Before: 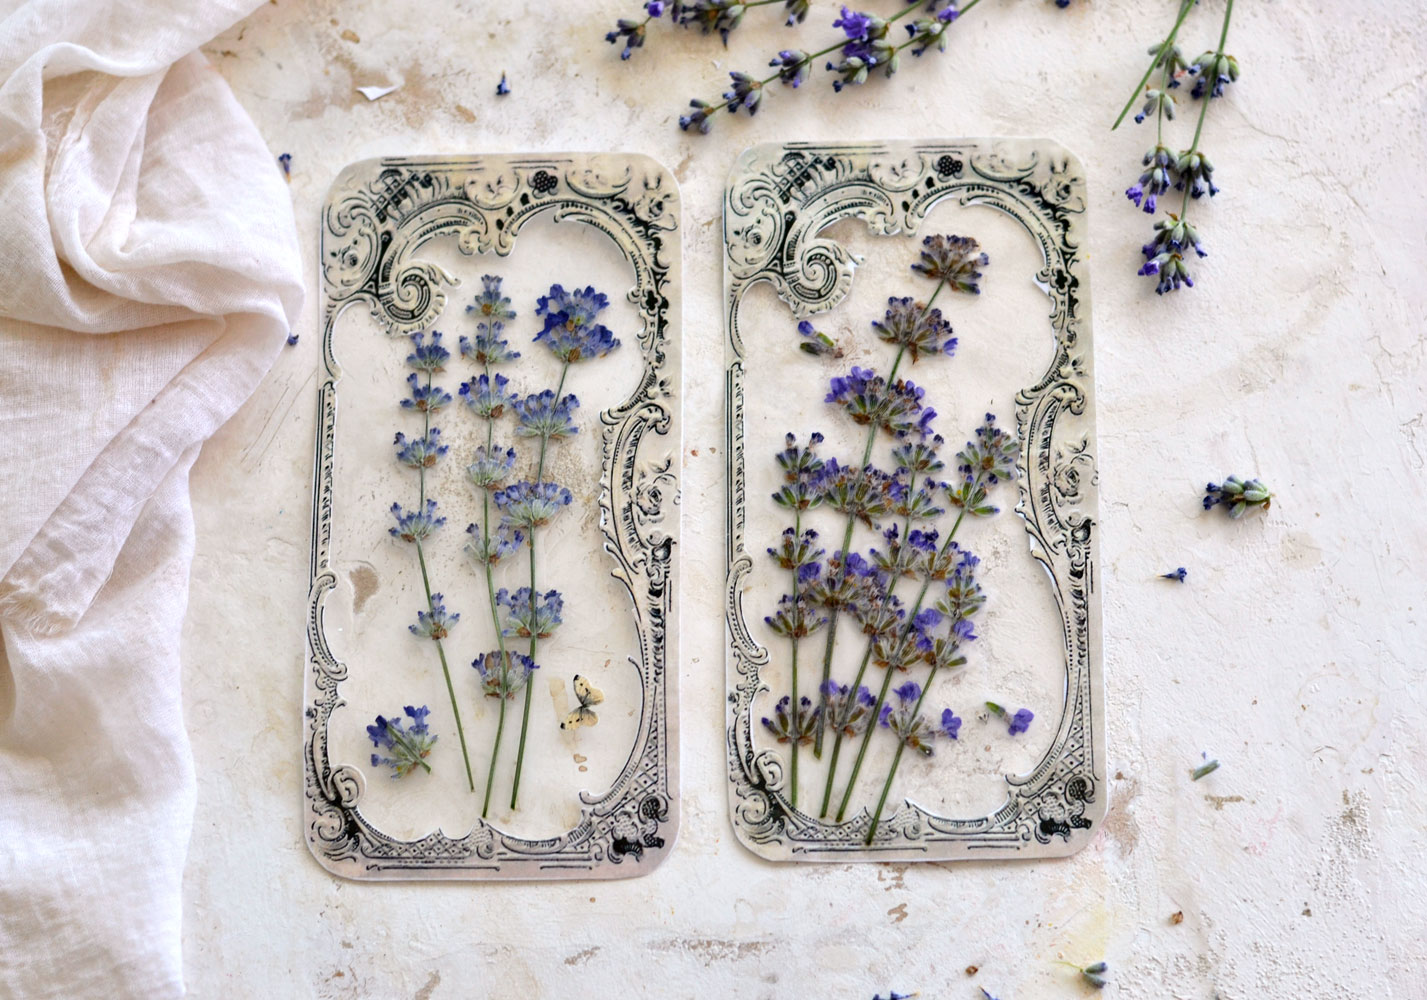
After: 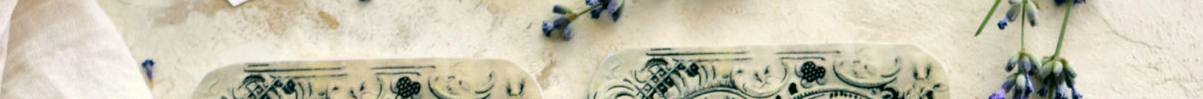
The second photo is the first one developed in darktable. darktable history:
crop and rotate: left 9.644%, top 9.491%, right 6.021%, bottom 80.509%
color correction: highlights a* -0.482, highlights b* 9.48, shadows a* -9.48, shadows b* 0.803
